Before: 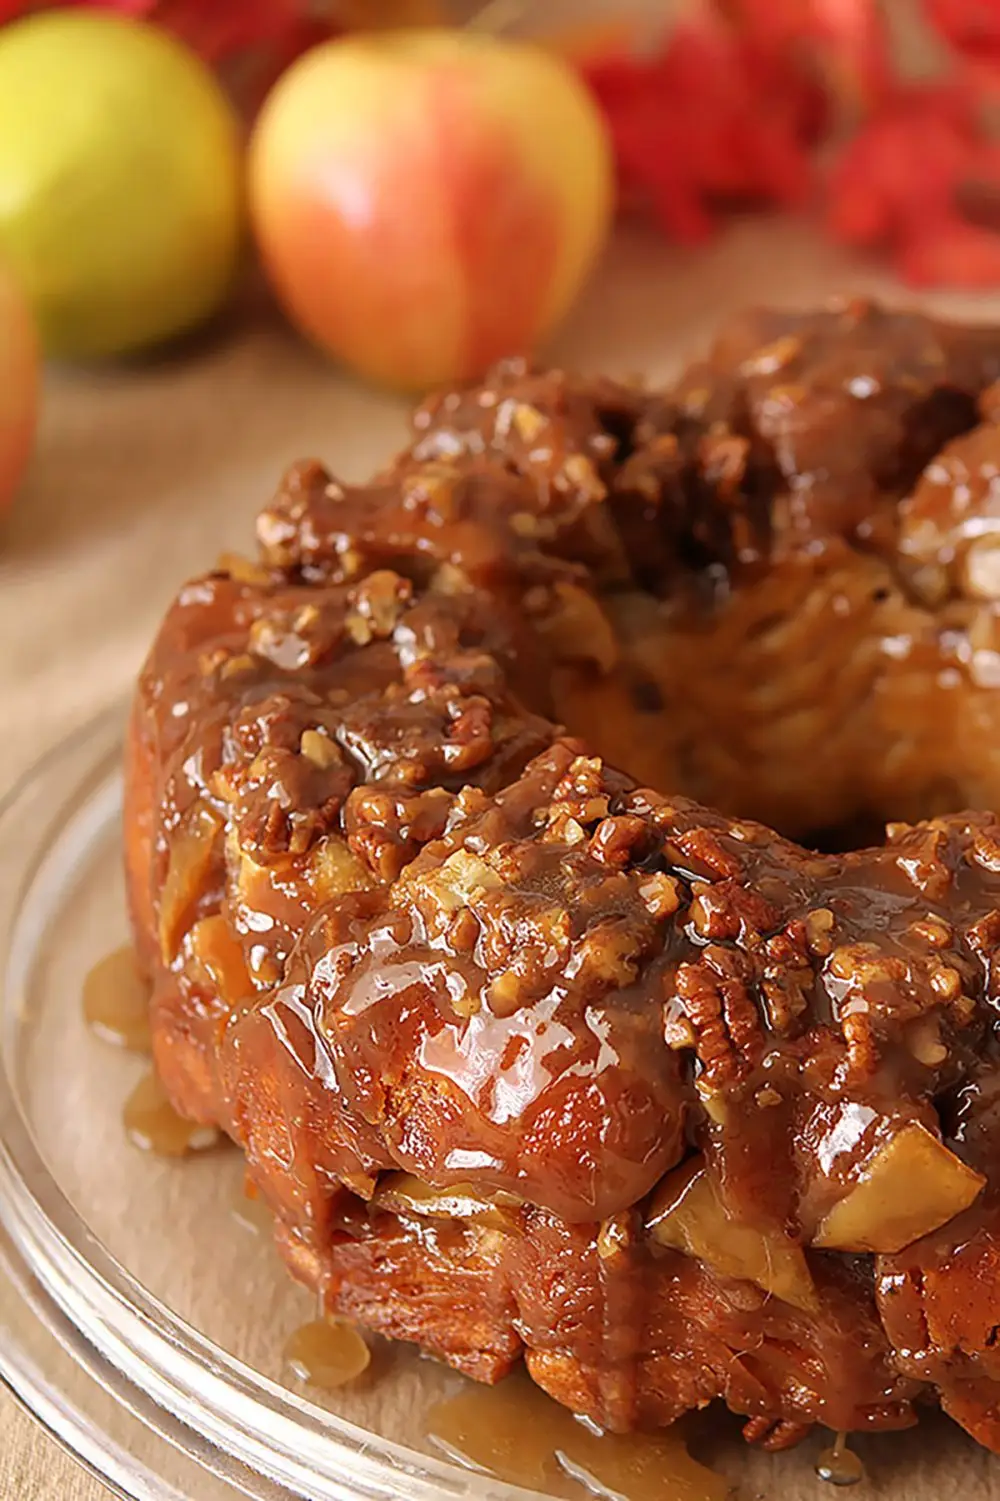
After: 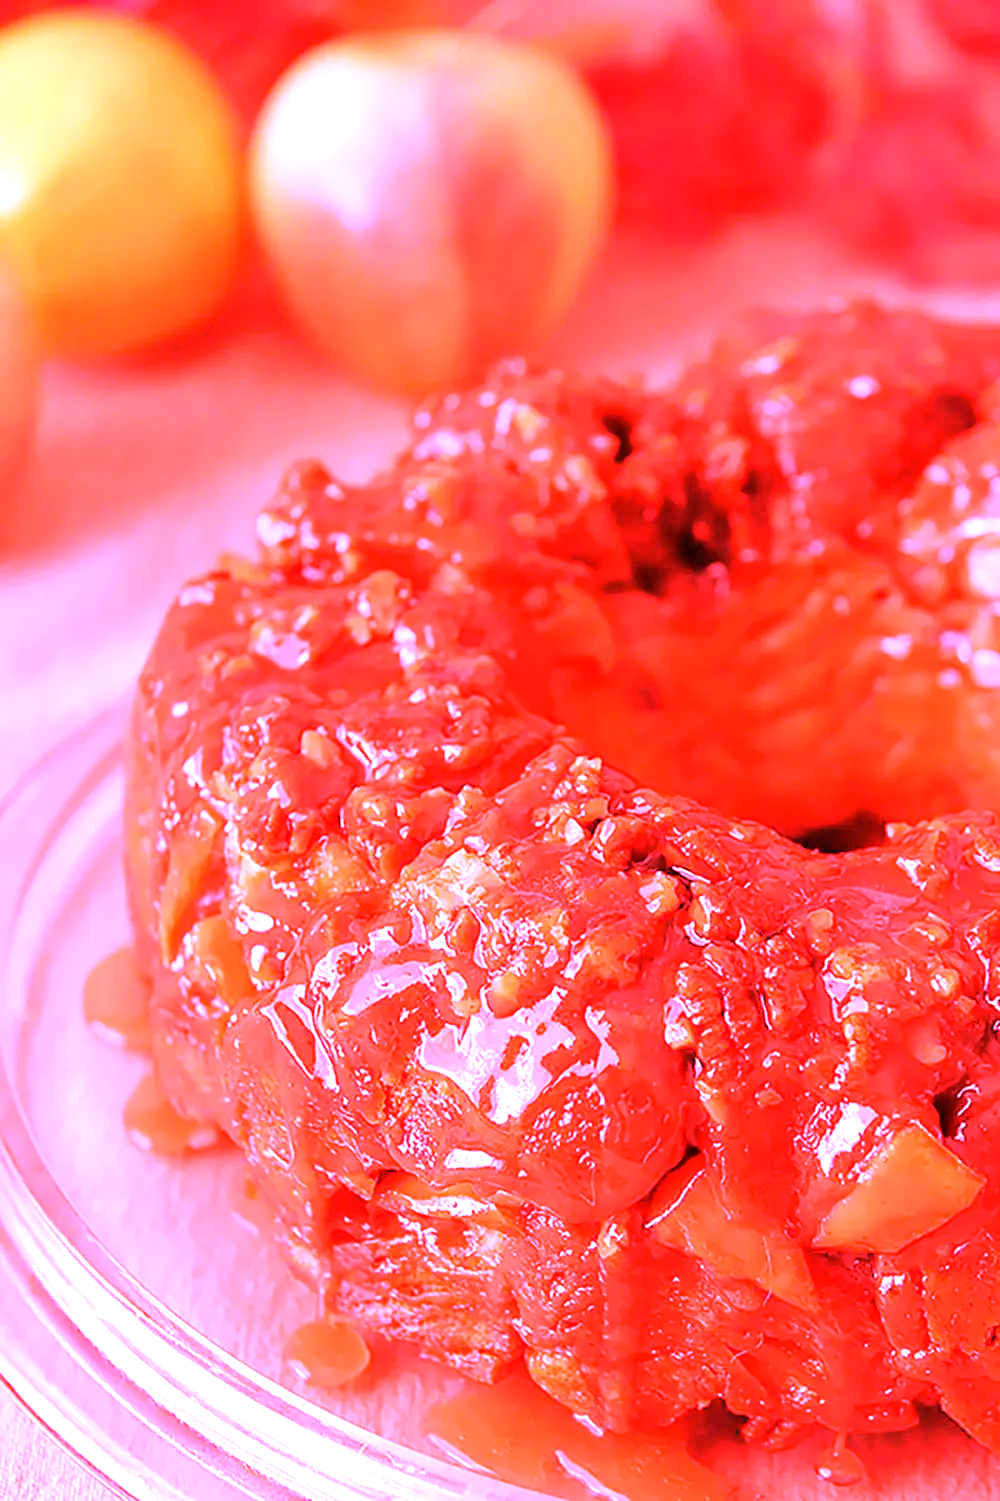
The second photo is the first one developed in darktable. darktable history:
tone equalizer: -8 EV -0.417 EV, -7 EV -0.389 EV, -6 EV -0.333 EV, -5 EV -0.222 EV, -3 EV 0.222 EV, -2 EV 0.333 EV, -1 EV 0.389 EV, +0 EV 0.417 EV, edges refinement/feathering 500, mask exposure compensation -1.57 EV, preserve details no
white balance: red 4.26, blue 1.802
